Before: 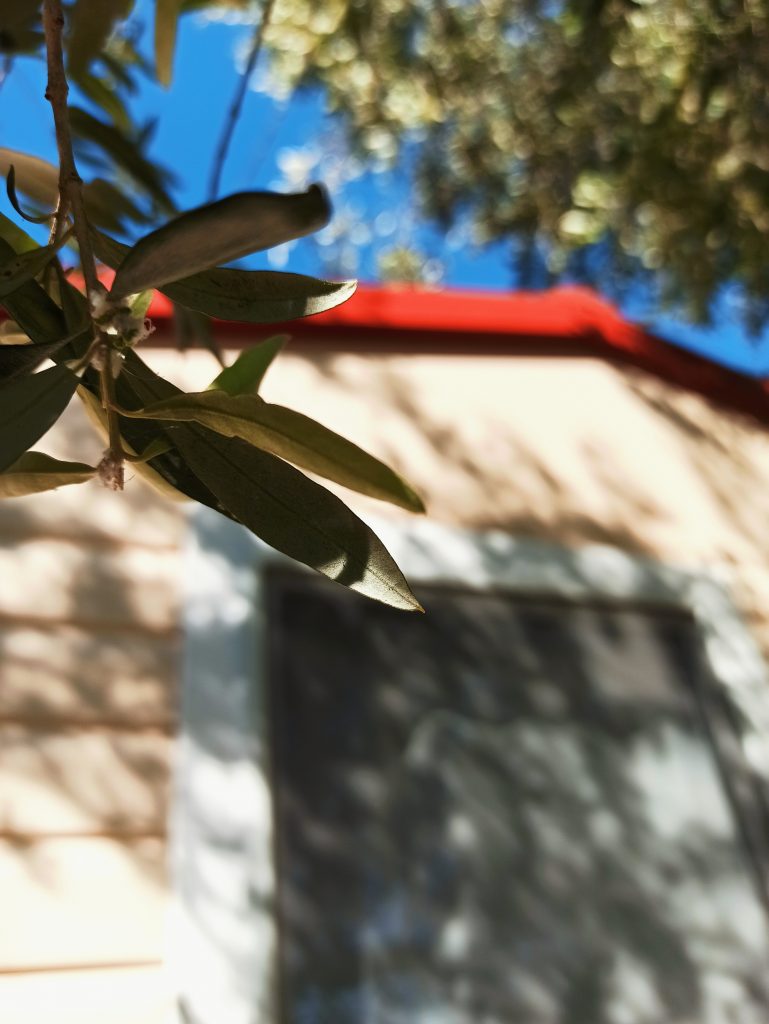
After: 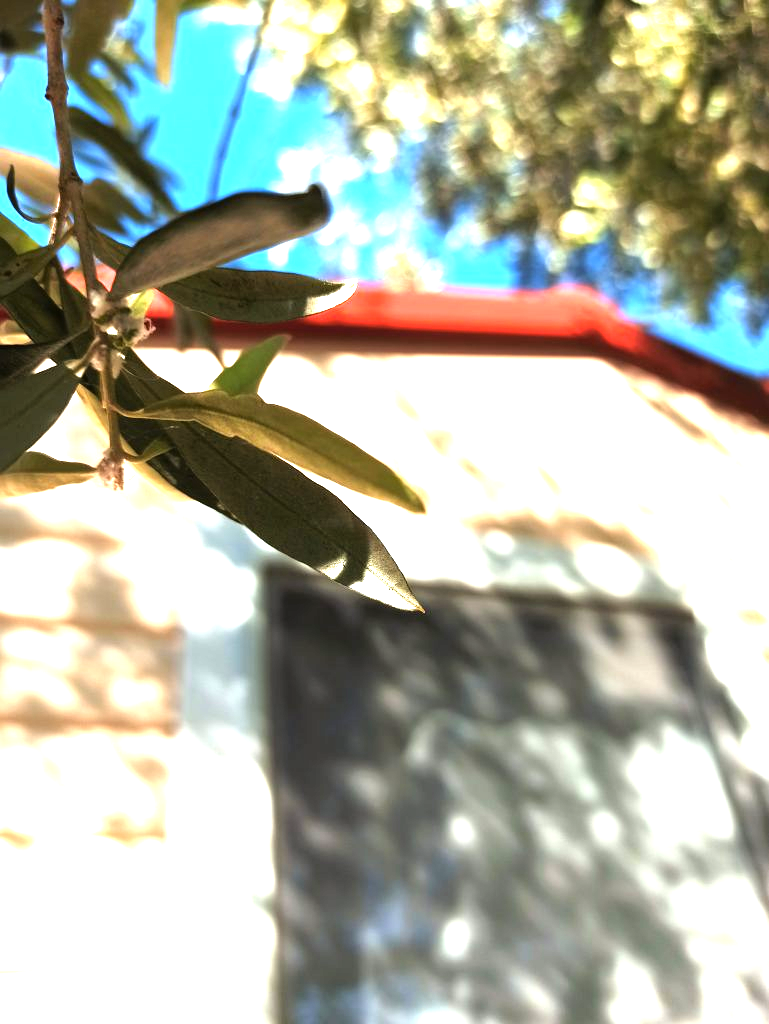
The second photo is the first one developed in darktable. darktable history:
tone equalizer: -8 EV -0.787 EV, -7 EV -0.674 EV, -6 EV -0.615 EV, -5 EV -0.405 EV, -3 EV 0.381 EV, -2 EV 0.6 EV, -1 EV 0.686 EV, +0 EV 0.745 EV
exposure: black level correction 0, exposure 1.19 EV, compensate exposure bias true, compensate highlight preservation false
